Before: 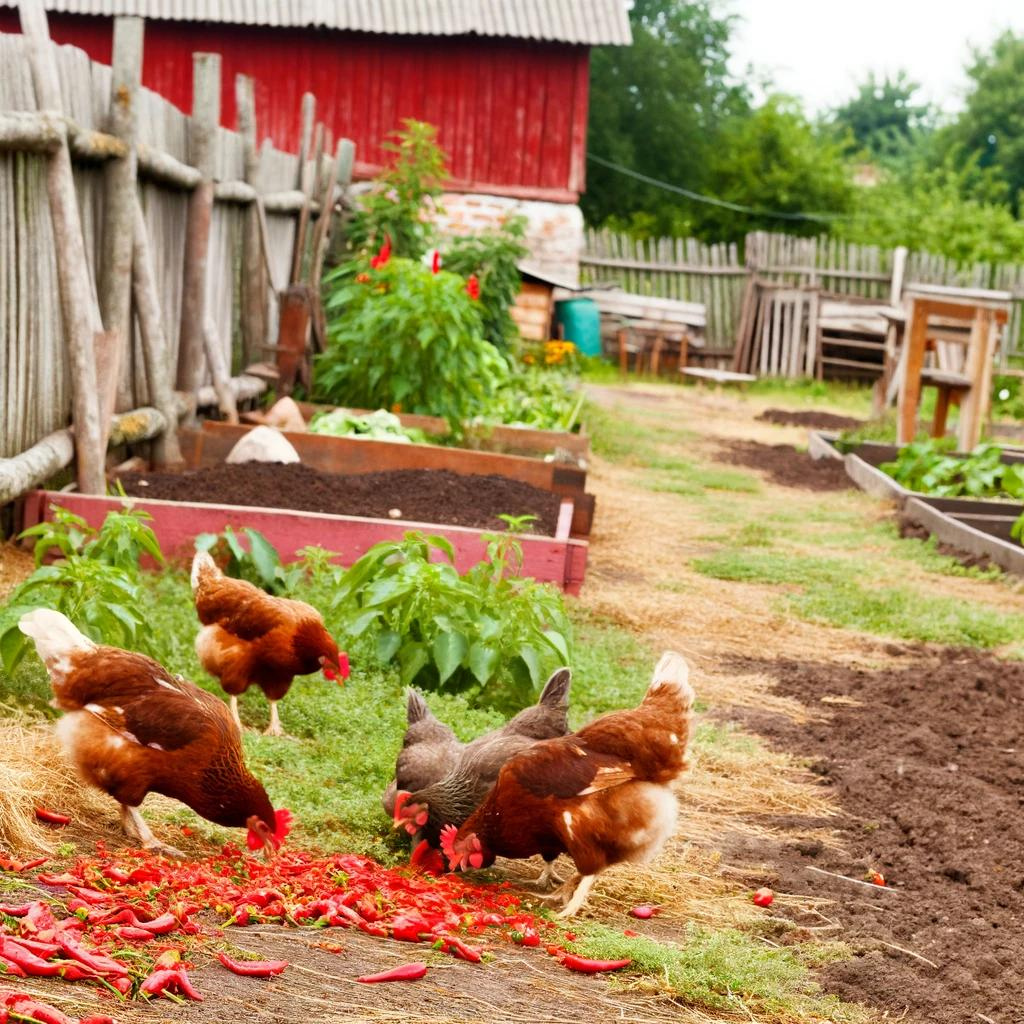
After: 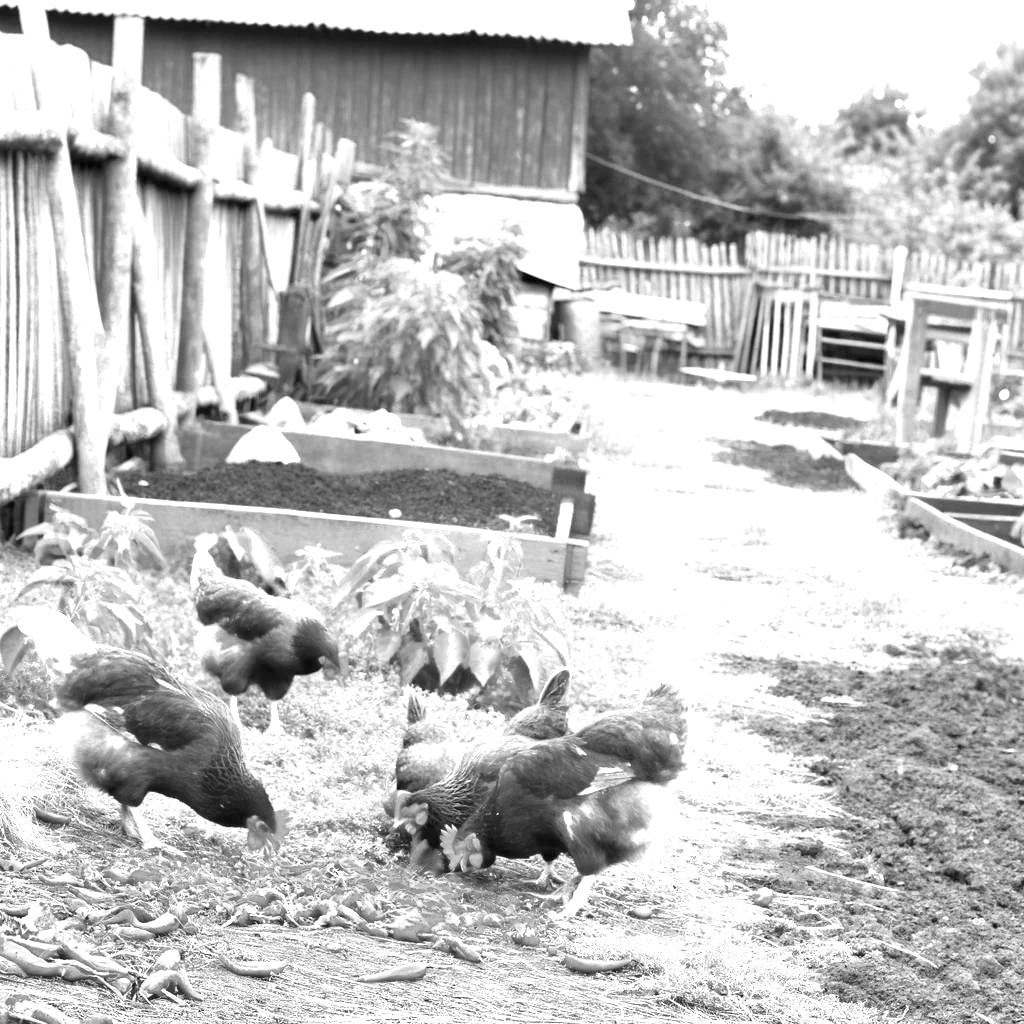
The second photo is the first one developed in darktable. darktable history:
exposure: black level correction 0, exposure 1.2 EV, compensate exposure bias true, compensate highlight preservation false
white balance: emerald 1
monochrome: on, module defaults
